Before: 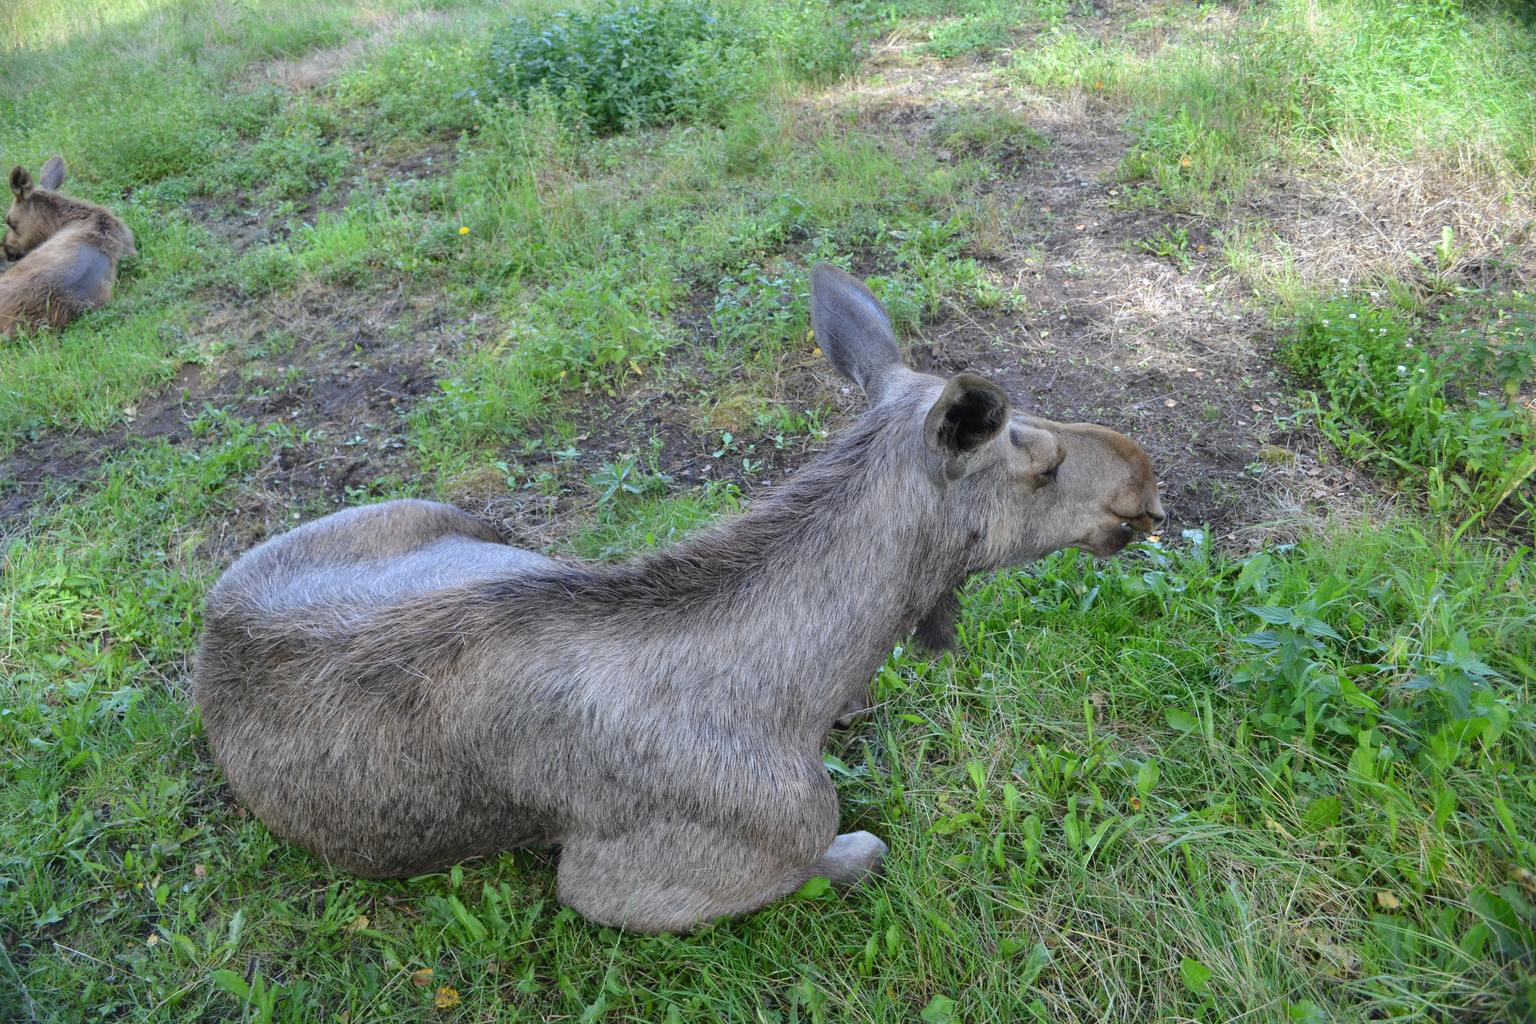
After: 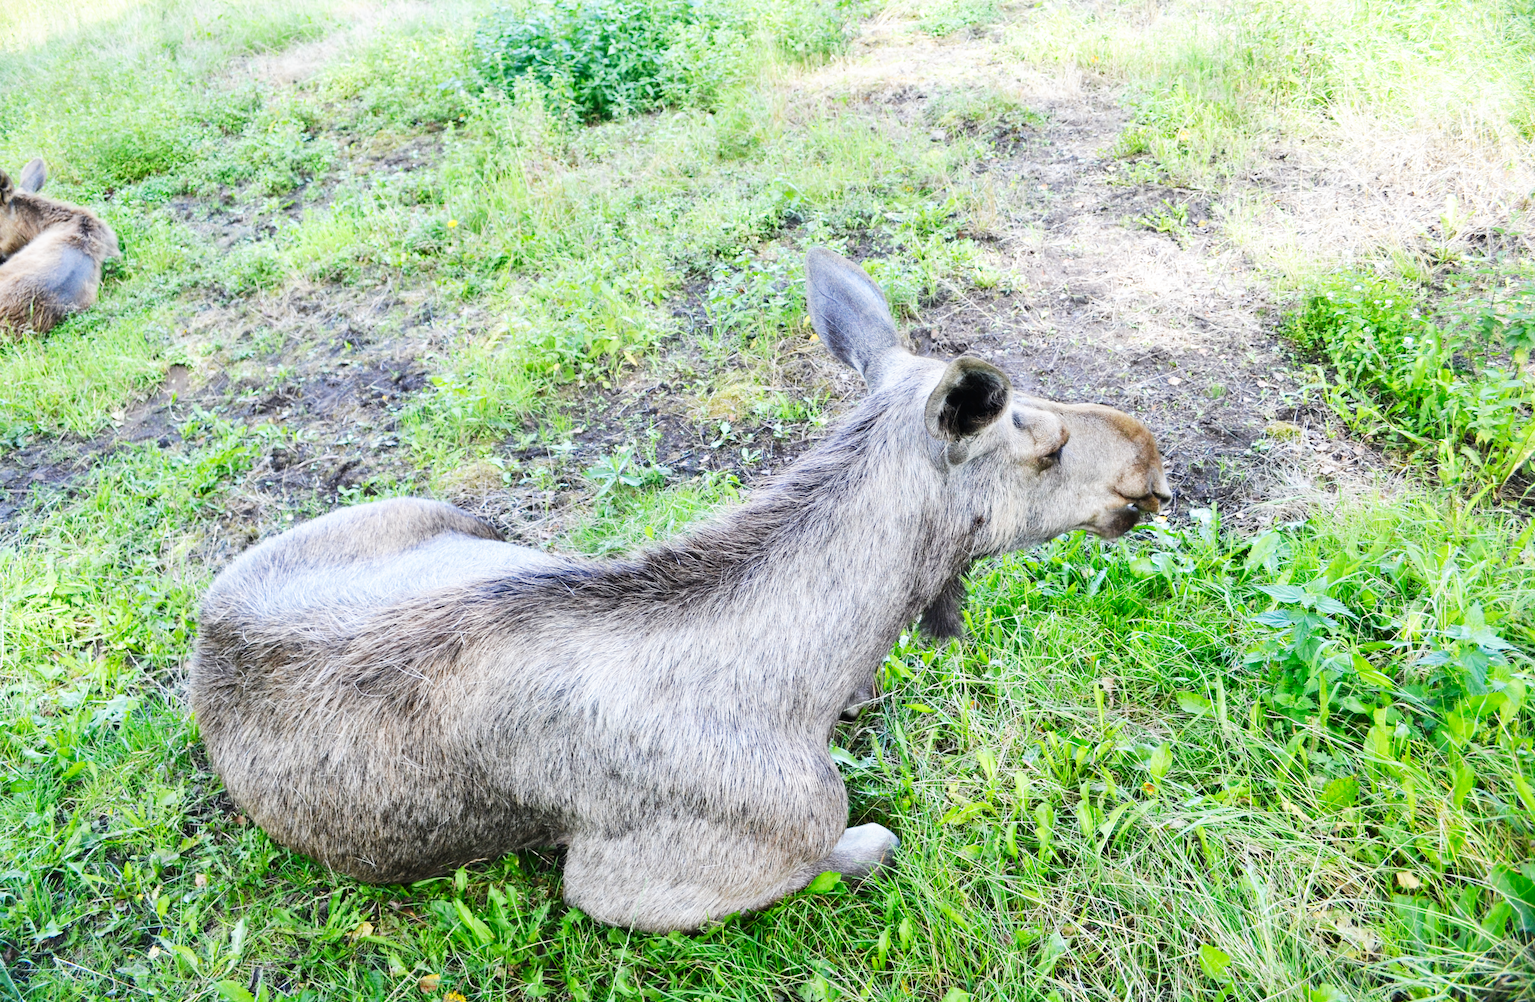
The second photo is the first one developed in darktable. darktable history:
rotate and perspective: rotation -1.42°, crop left 0.016, crop right 0.984, crop top 0.035, crop bottom 0.965
base curve: curves: ch0 [(0, 0) (0.007, 0.004) (0.027, 0.03) (0.046, 0.07) (0.207, 0.54) (0.442, 0.872) (0.673, 0.972) (1, 1)], preserve colors none
